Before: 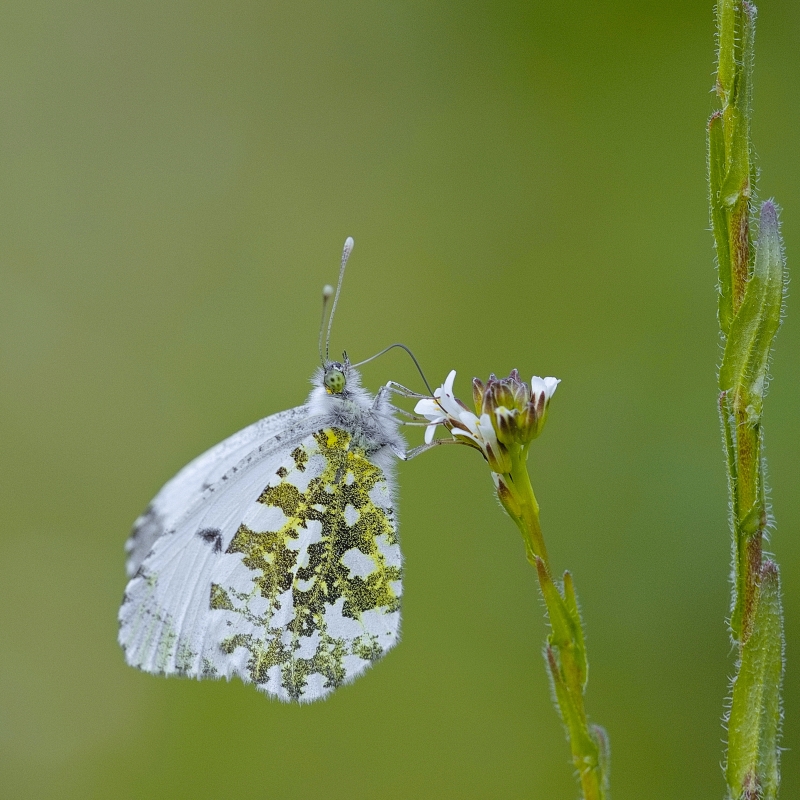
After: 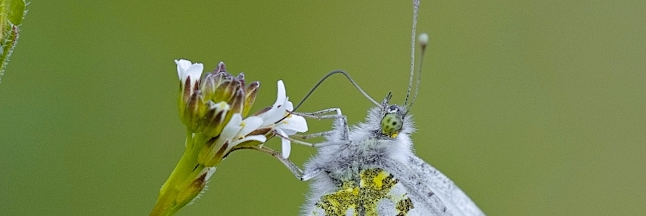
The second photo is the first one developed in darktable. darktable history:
sharpen: amount 0.2
crop and rotate: angle 16.12°, top 30.835%, bottom 35.653%
